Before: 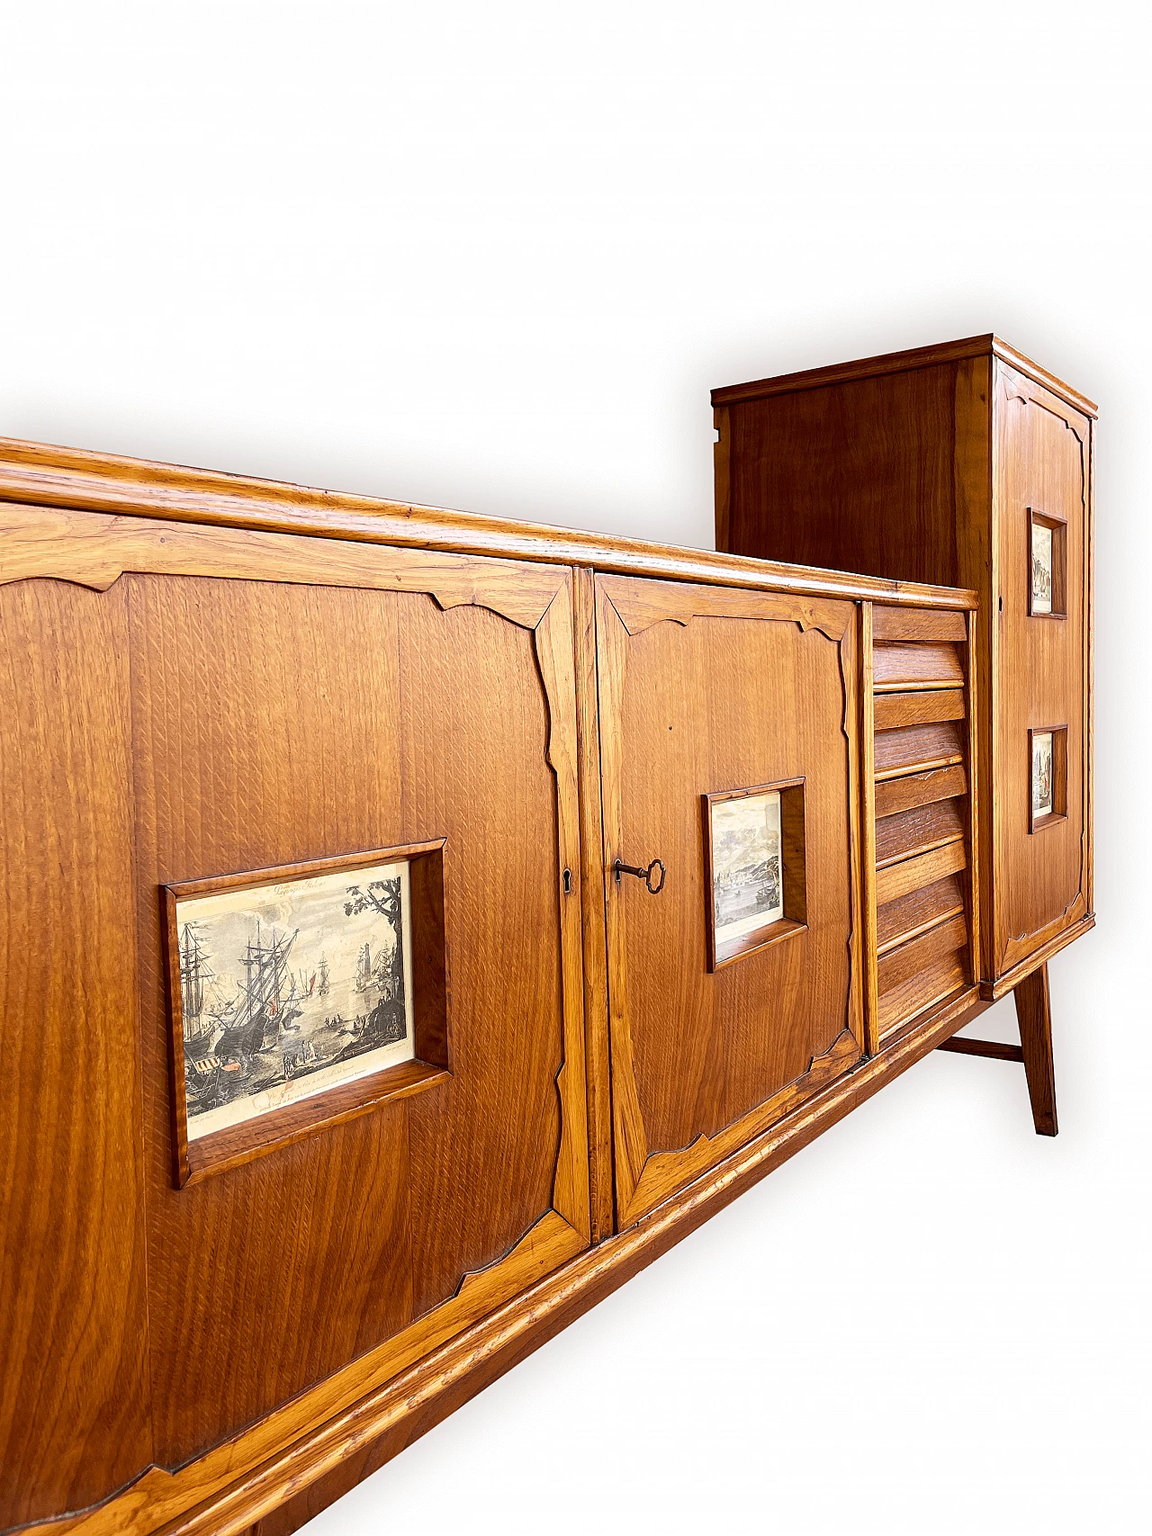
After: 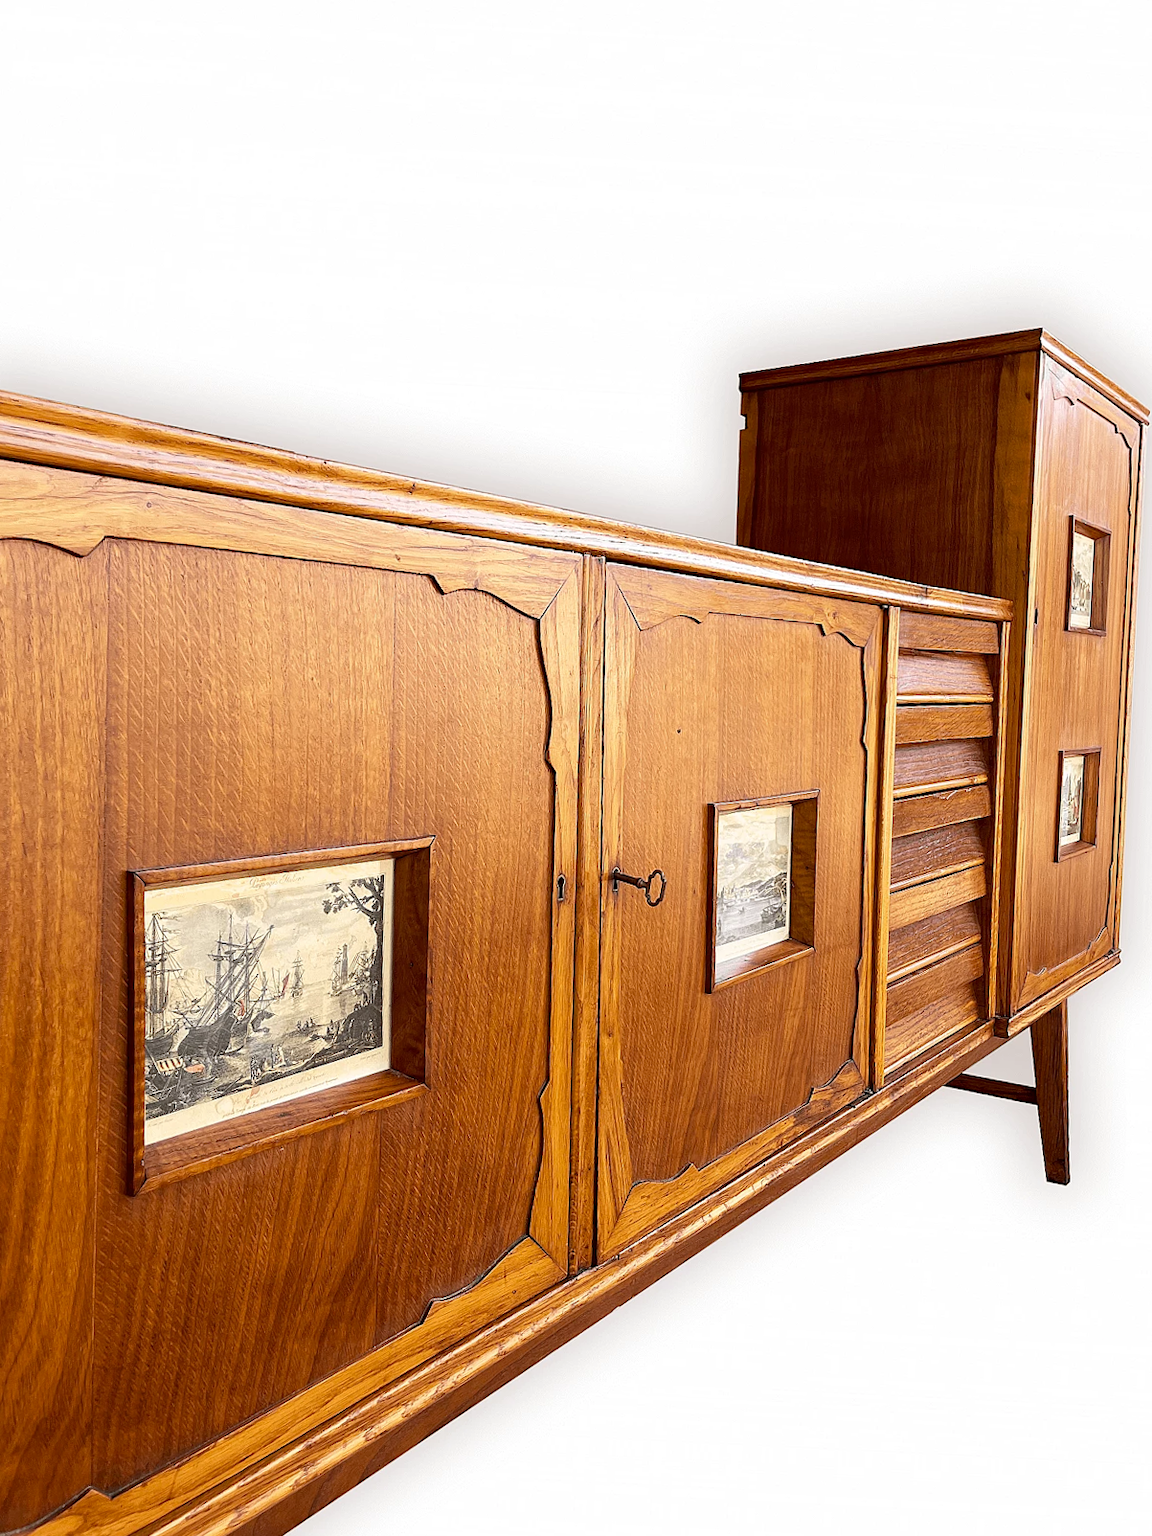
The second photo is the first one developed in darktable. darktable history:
crop and rotate: angle -2.8°
haze removal: compatibility mode true, adaptive false
